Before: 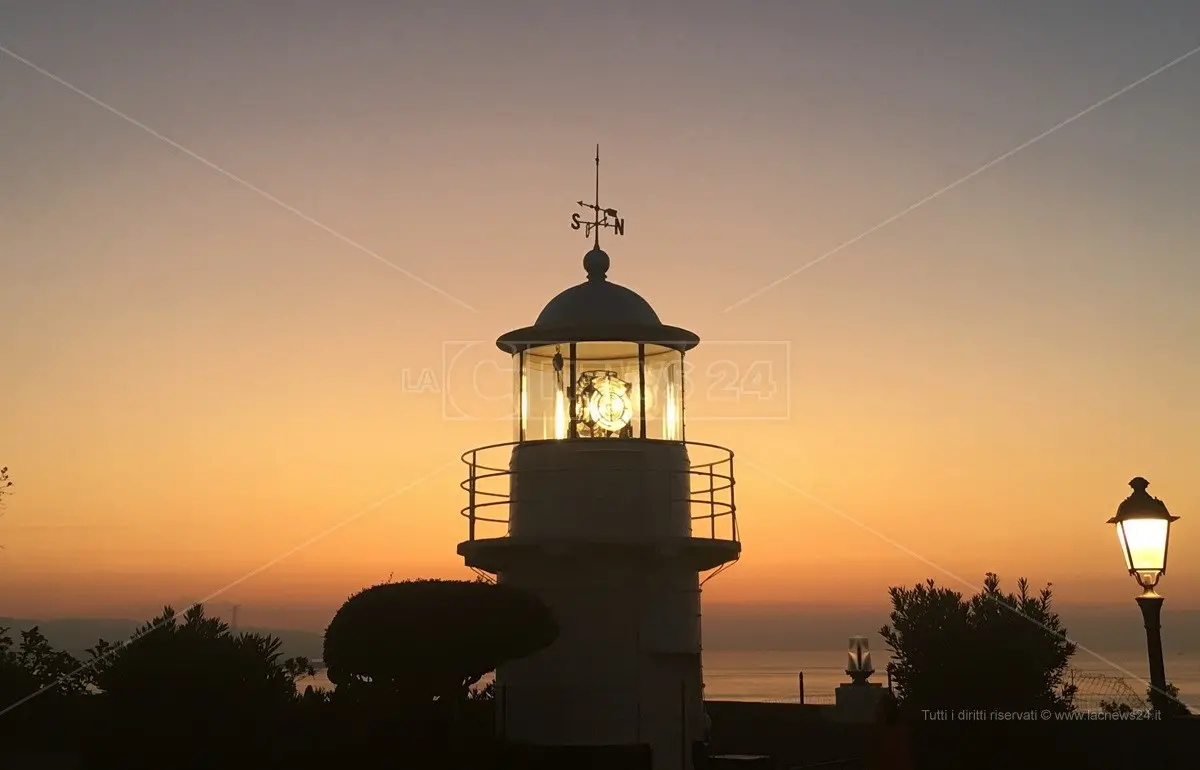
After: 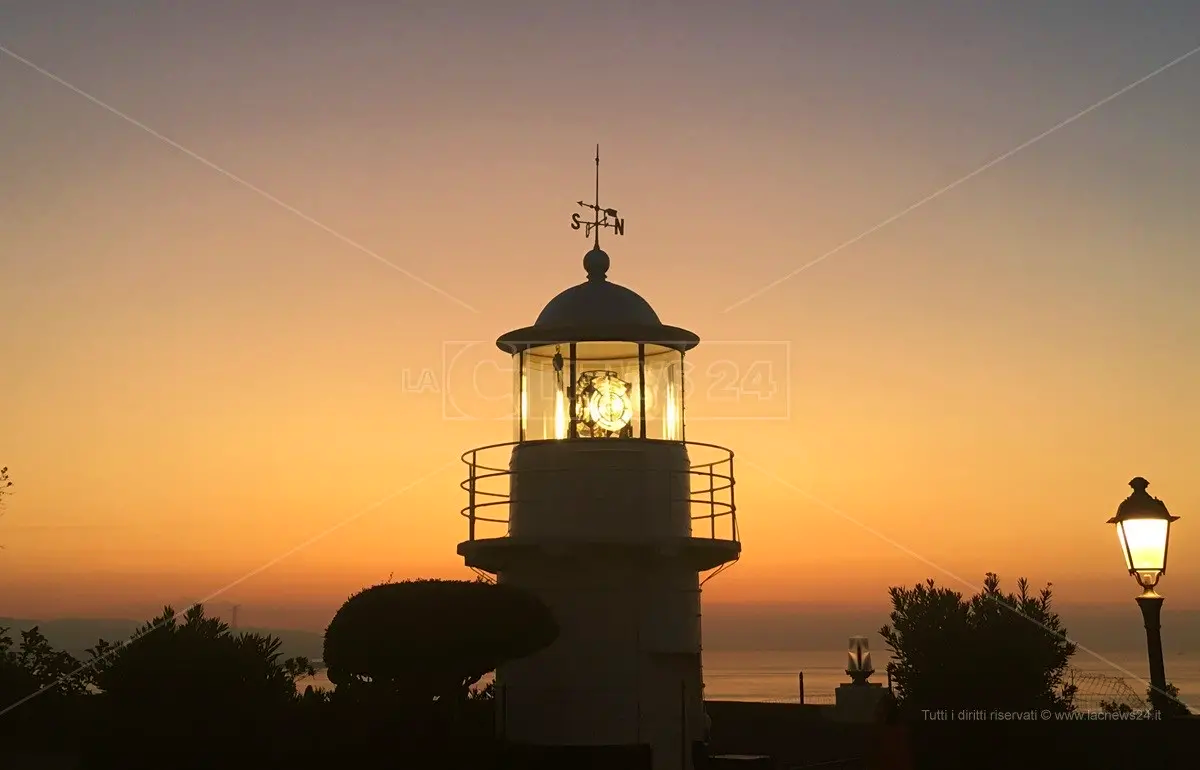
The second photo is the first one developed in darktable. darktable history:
color balance rgb: perceptual saturation grading › global saturation 0.251%, global vibrance 11.073%
velvia: on, module defaults
contrast brightness saturation: saturation 0.104
